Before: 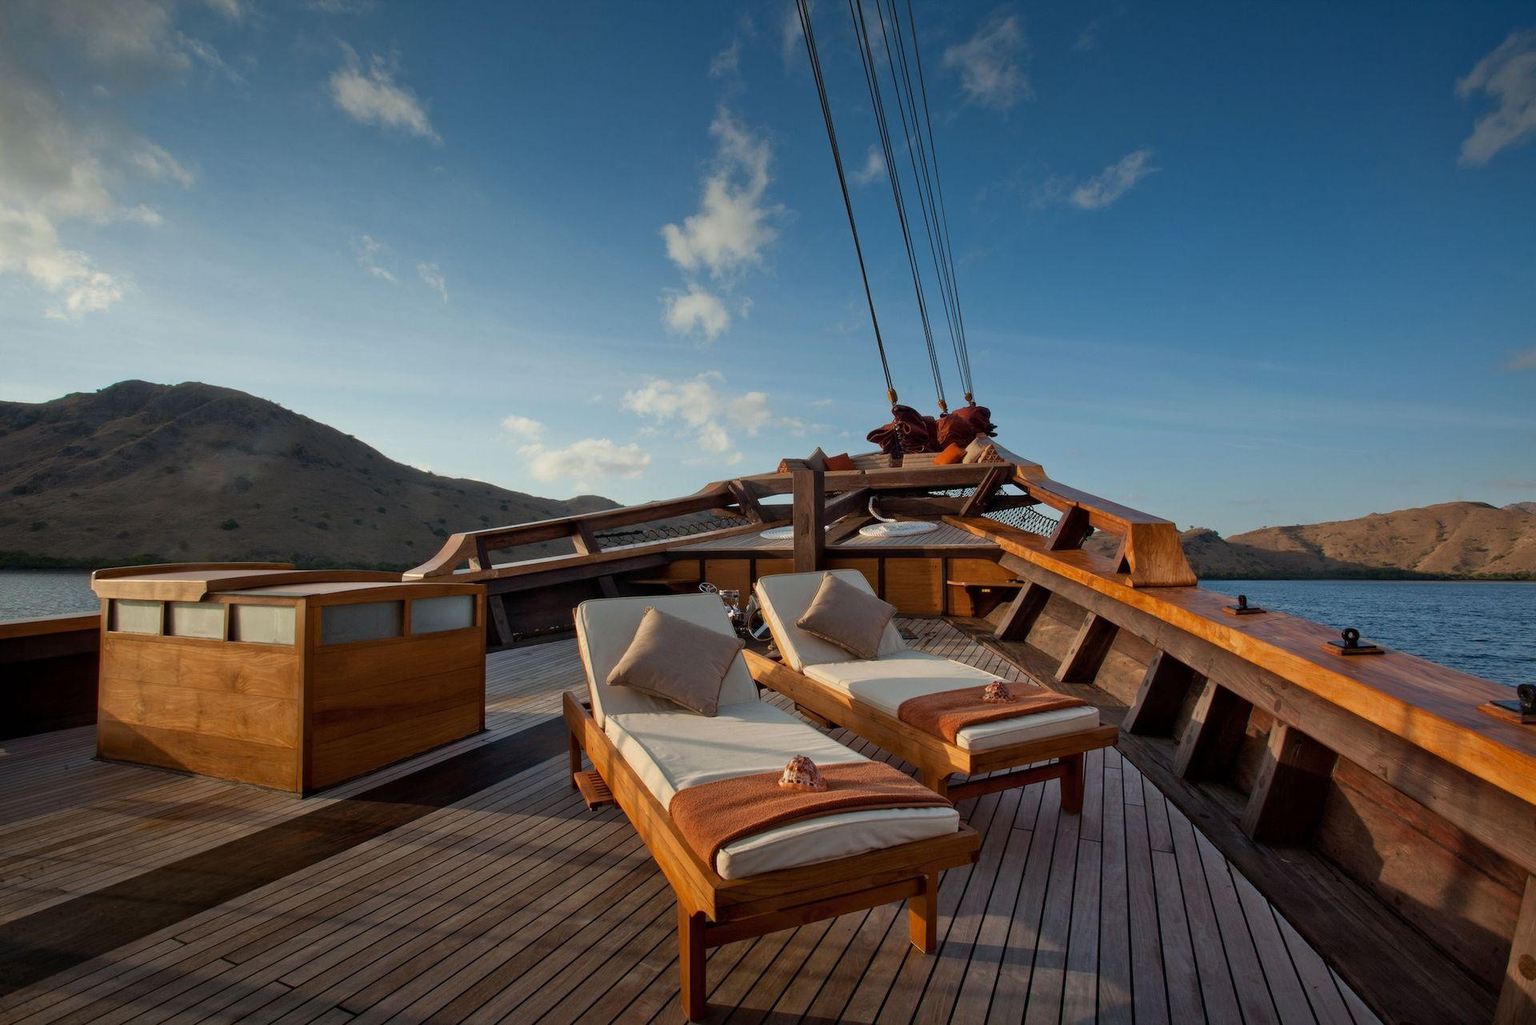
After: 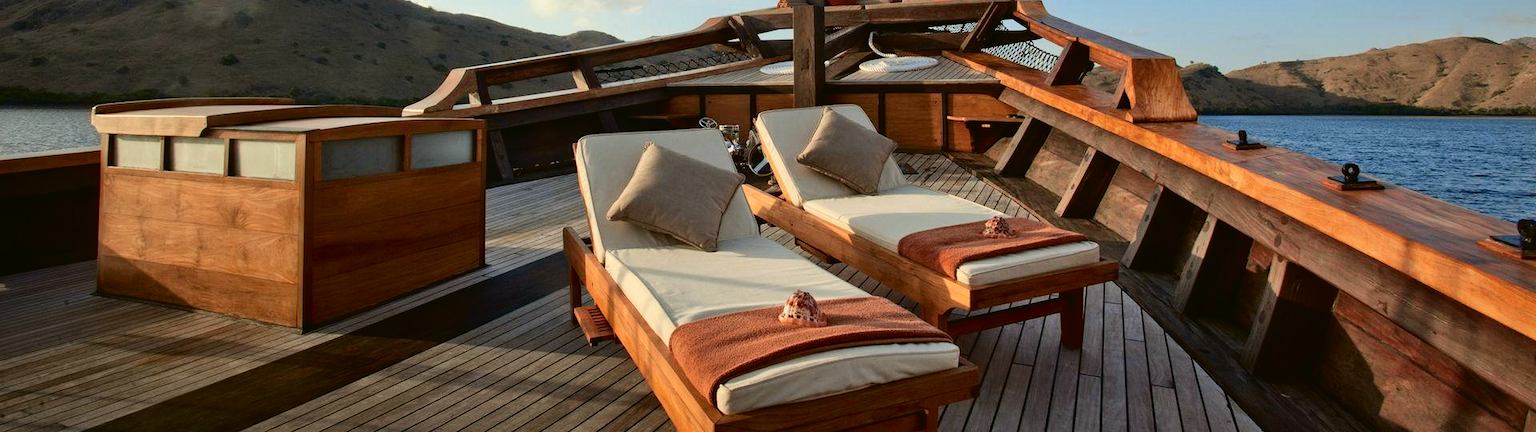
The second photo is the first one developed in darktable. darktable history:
tone curve: curves: ch0 [(0, 0.023) (0.087, 0.065) (0.184, 0.168) (0.45, 0.54) (0.57, 0.683) (0.722, 0.825) (0.877, 0.948) (1, 1)]; ch1 [(0, 0) (0.388, 0.369) (0.447, 0.447) (0.505, 0.5) (0.534, 0.528) (0.573, 0.583) (0.663, 0.68) (1, 1)]; ch2 [(0, 0) (0.314, 0.223) (0.427, 0.405) (0.492, 0.505) (0.531, 0.55) (0.589, 0.599) (1, 1)], color space Lab, independent channels, preserve colors none
crop: top 45.428%, bottom 12.214%
